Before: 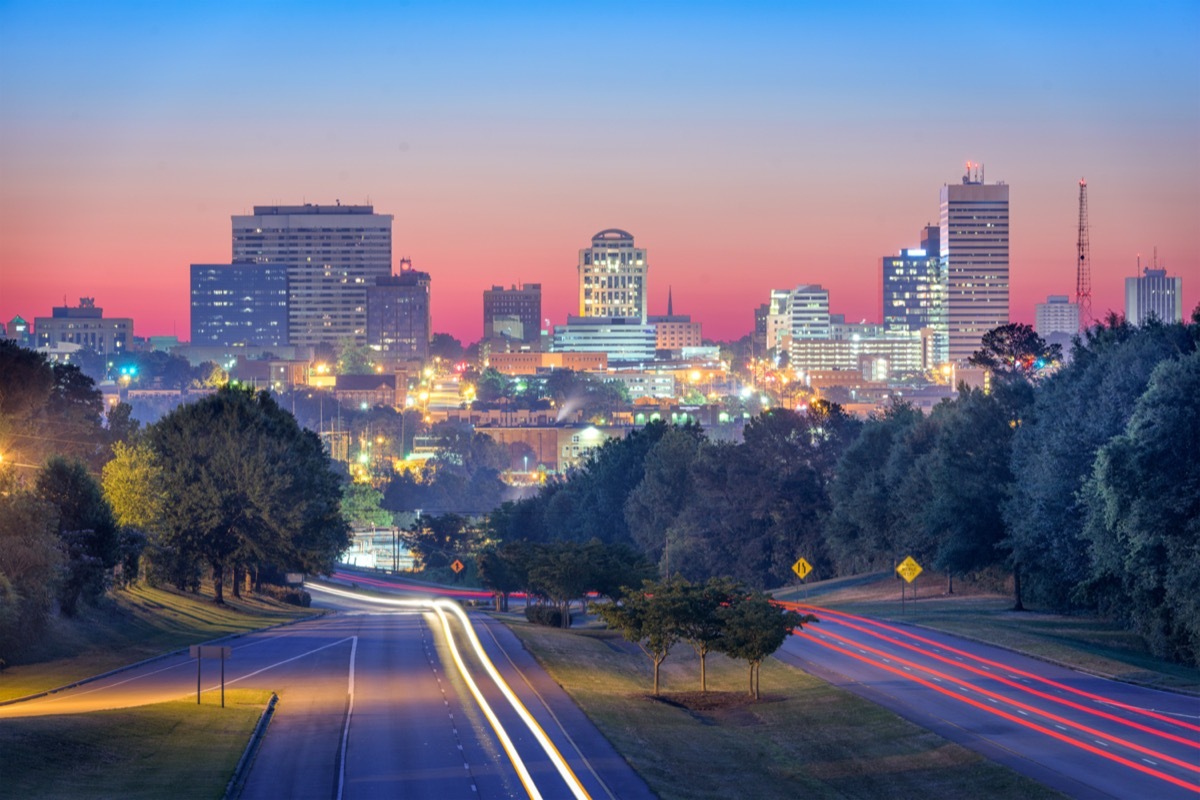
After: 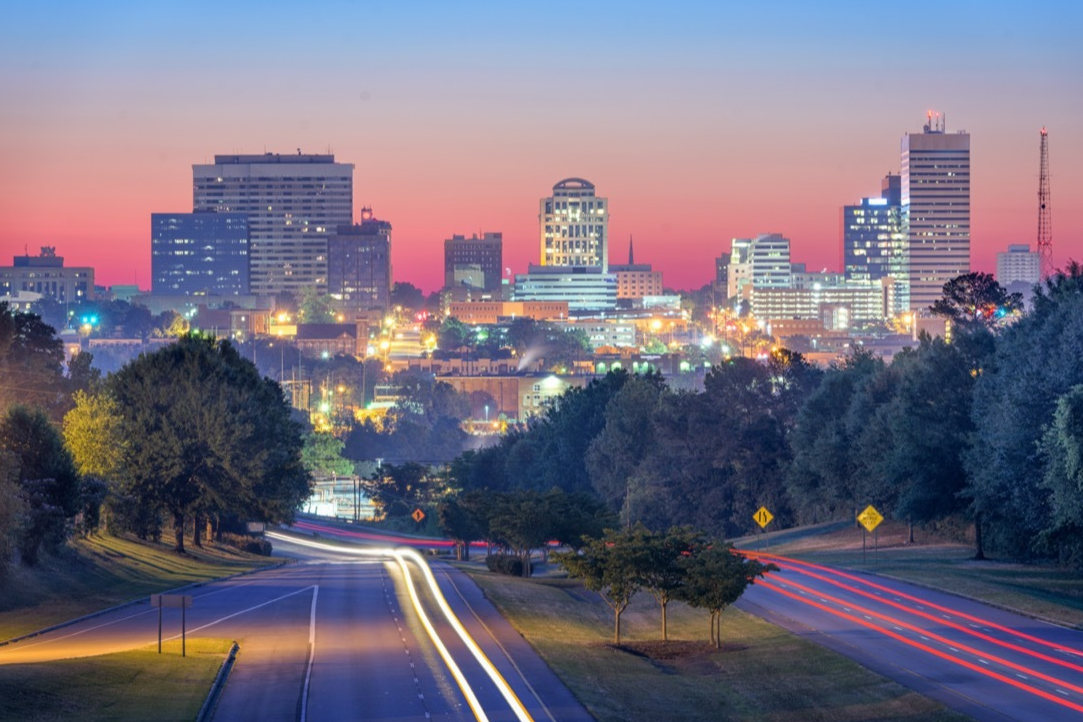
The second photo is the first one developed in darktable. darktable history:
crop: left 3.305%, top 6.436%, right 6.389%, bottom 3.258%
exposure: exposure -0.021 EV, compensate highlight preservation false
